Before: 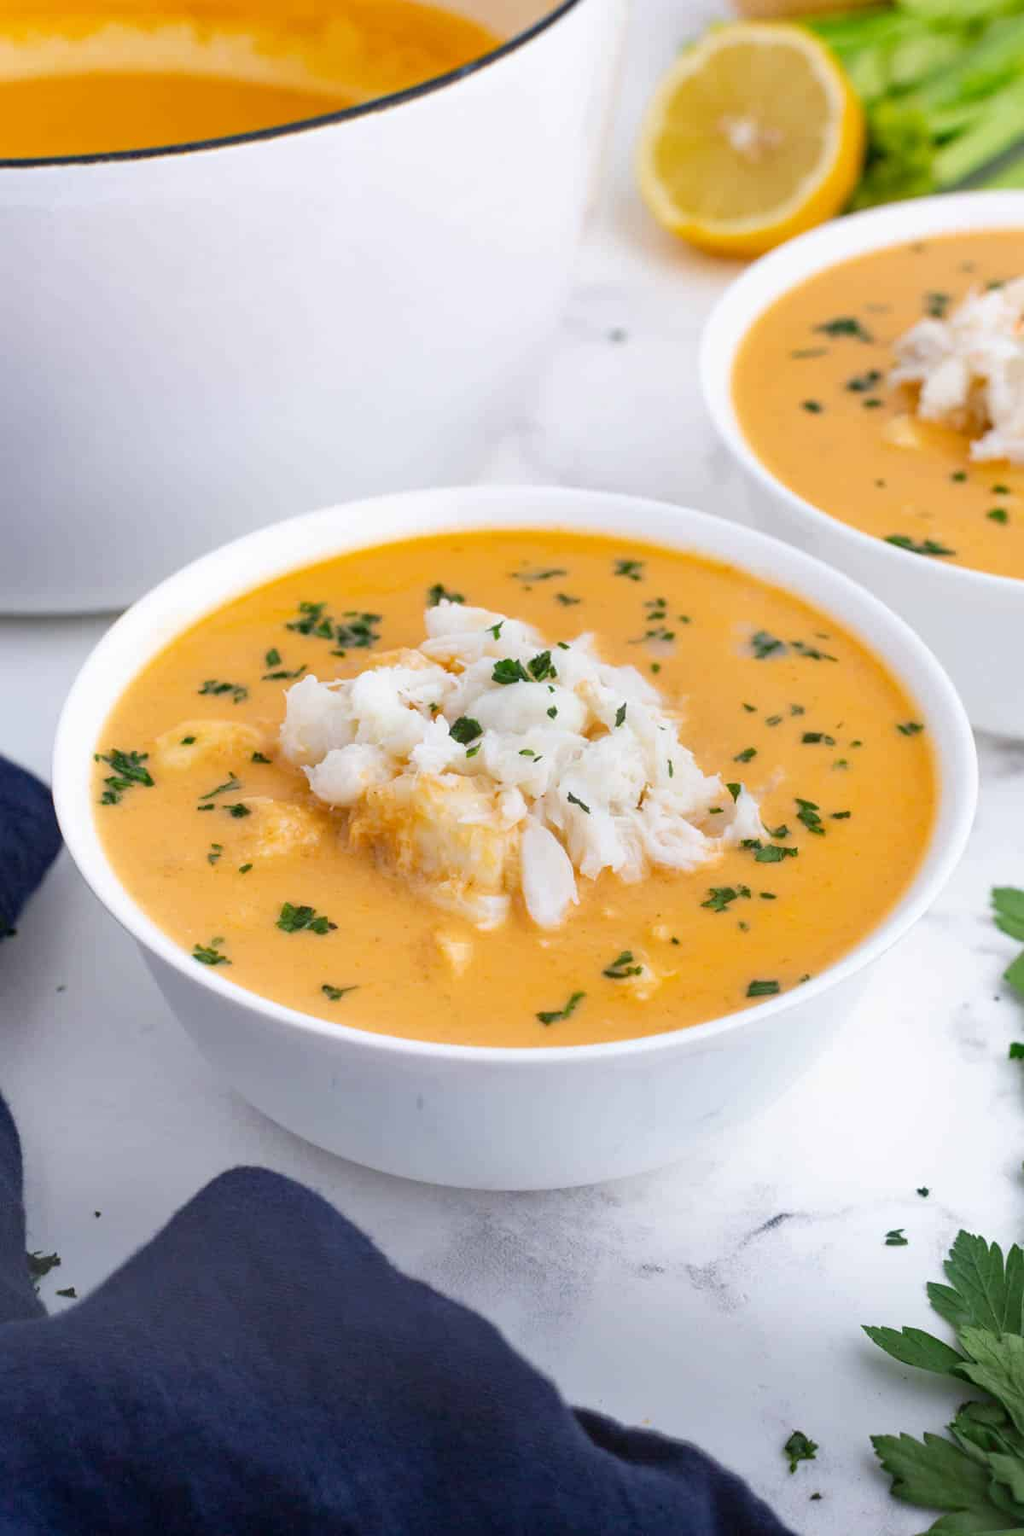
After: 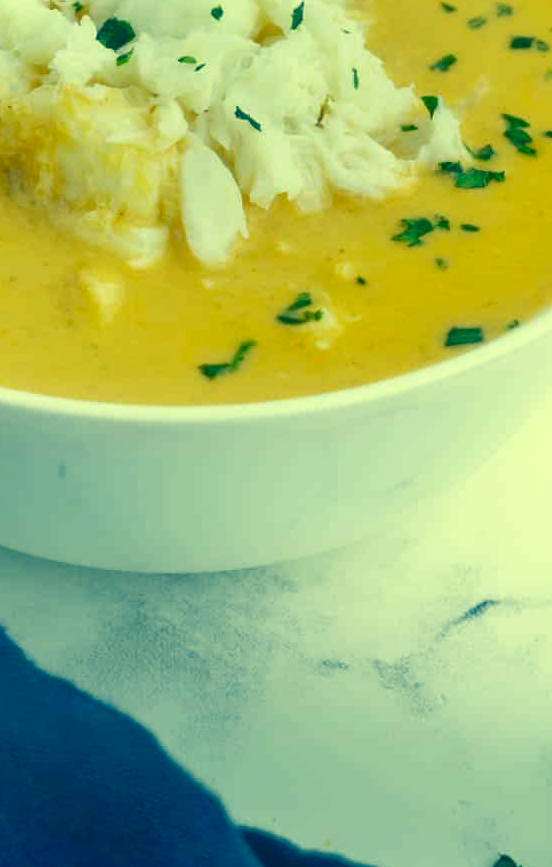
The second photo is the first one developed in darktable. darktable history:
crop: left 35.836%, top 45.717%, right 18.139%, bottom 6.097%
color balance rgb: global offset › chroma 0.056%, global offset › hue 253.38°, perceptual saturation grading › global saturation 0.242%, perceptual saturation grading › highlights -19.997%, perceptual saturation grading › shadows 19.127%
color correction: highlights a* -16.32, highlights b* 39.87, shadows a* -39.53, shadows b* -25.8
